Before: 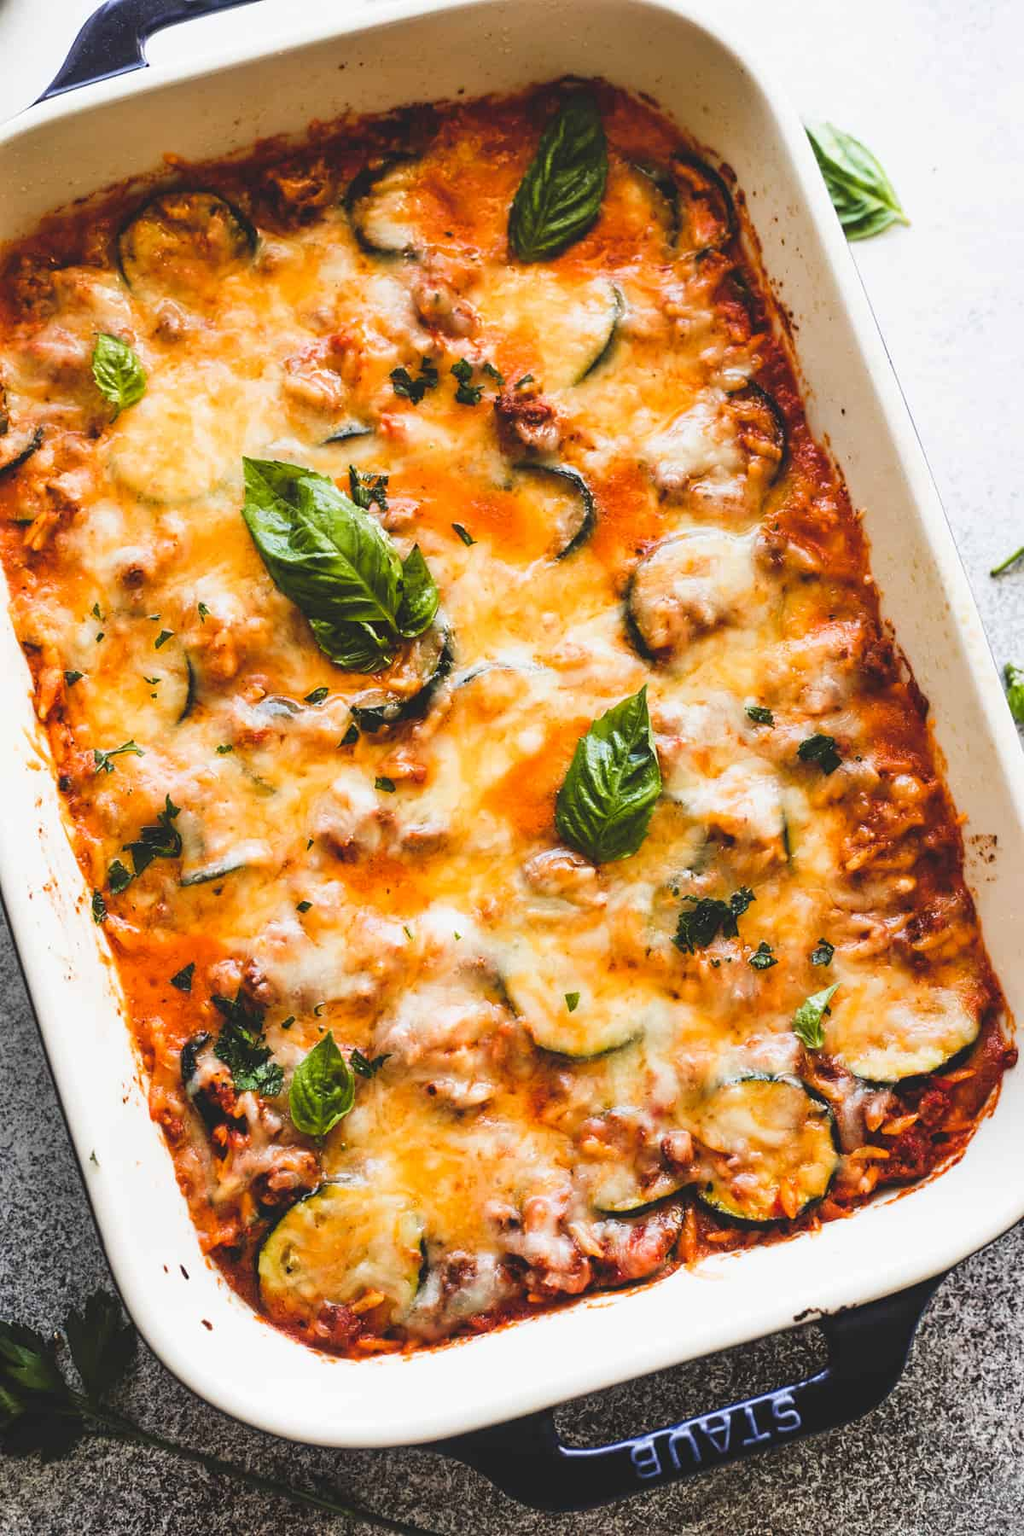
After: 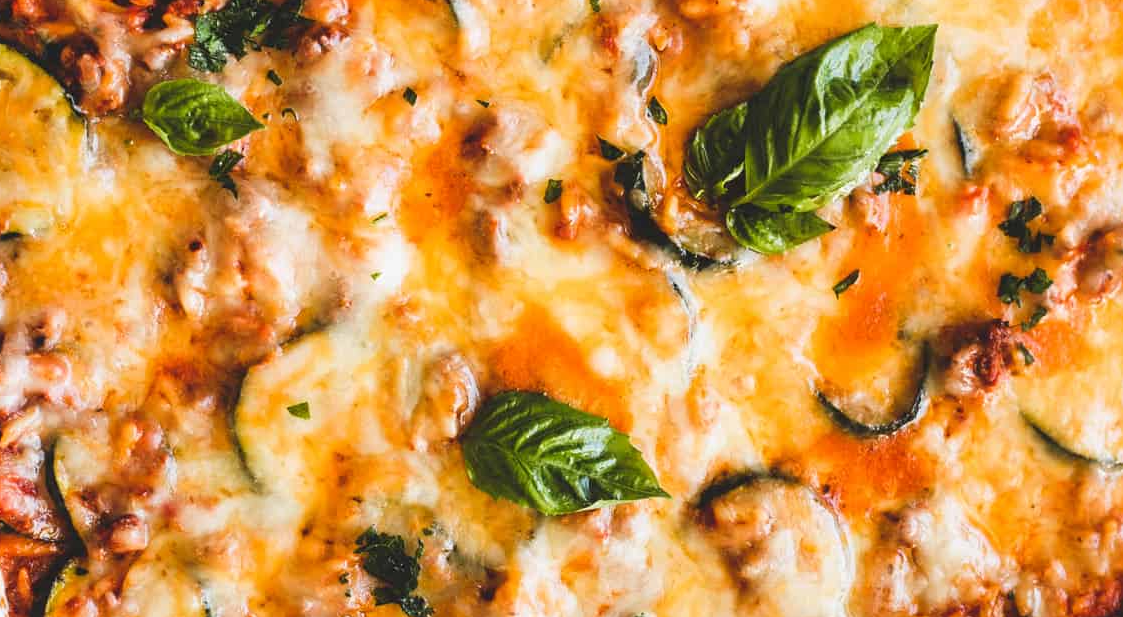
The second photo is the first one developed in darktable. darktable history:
orientation: orientation rotate -90°
crop and rotate: left 18.171%, top 21.749%, right 19.428%, bottom 26.83%
